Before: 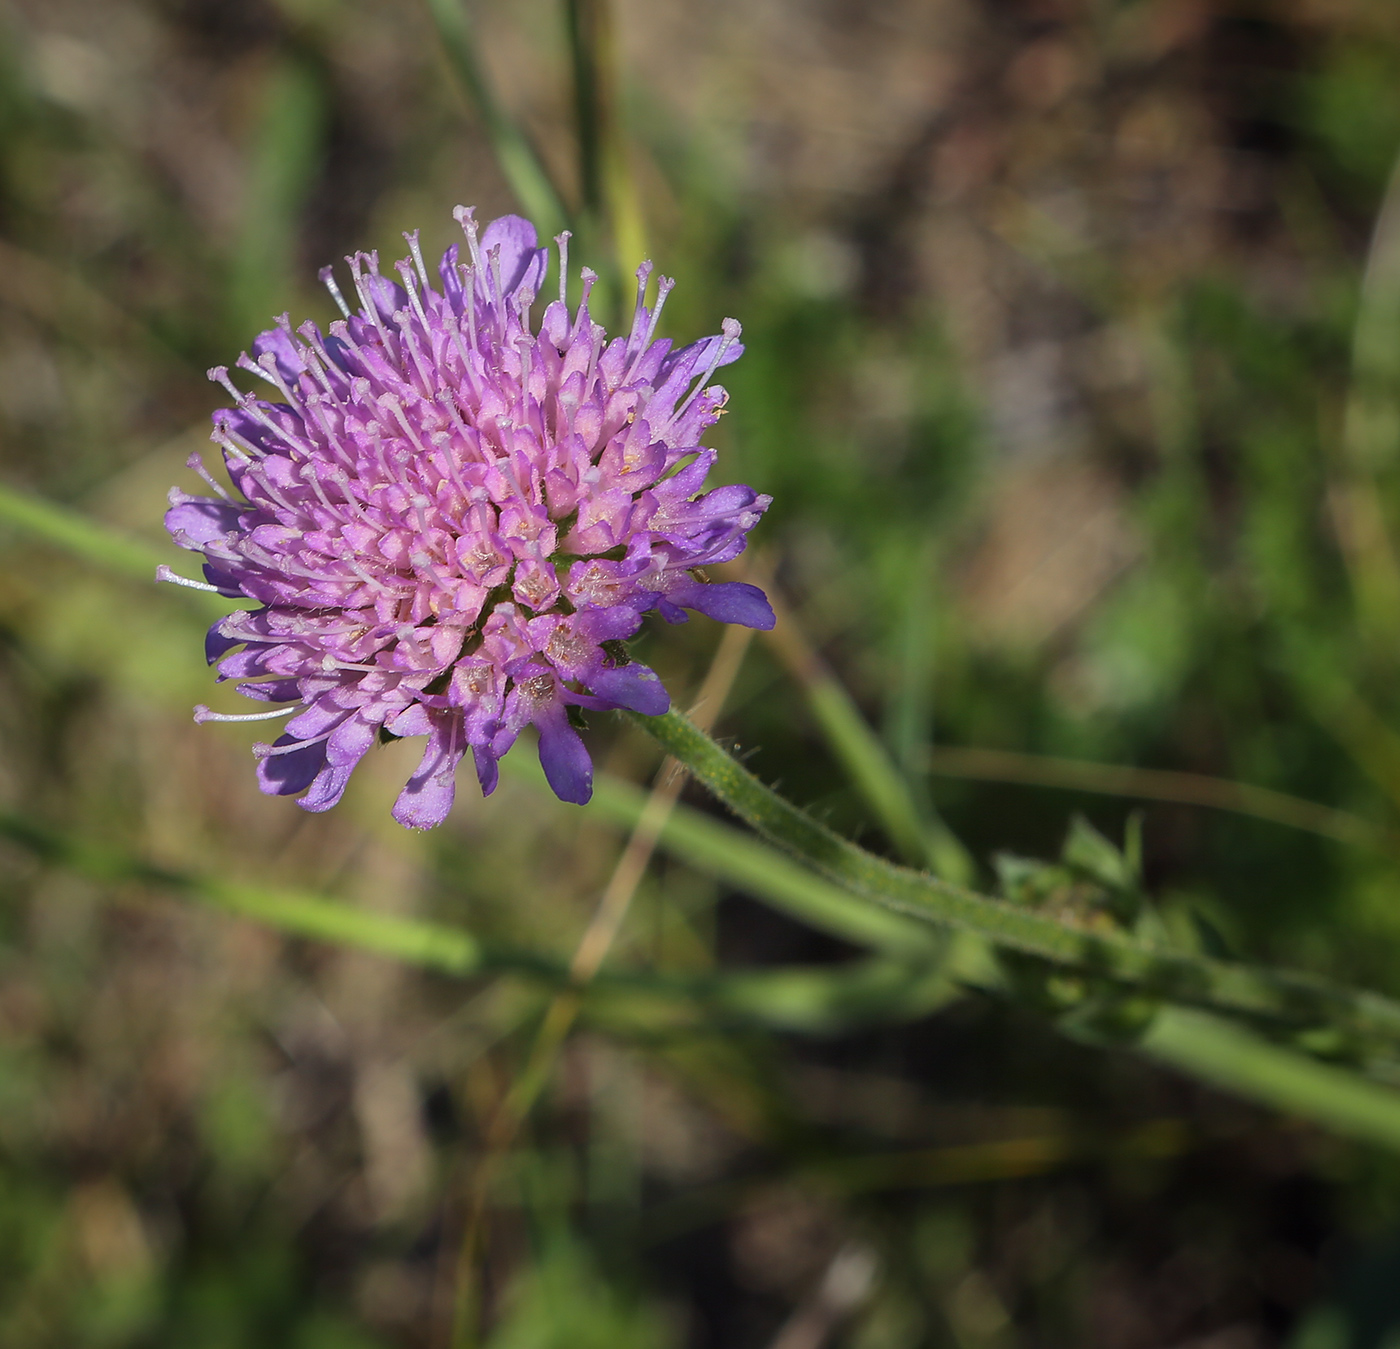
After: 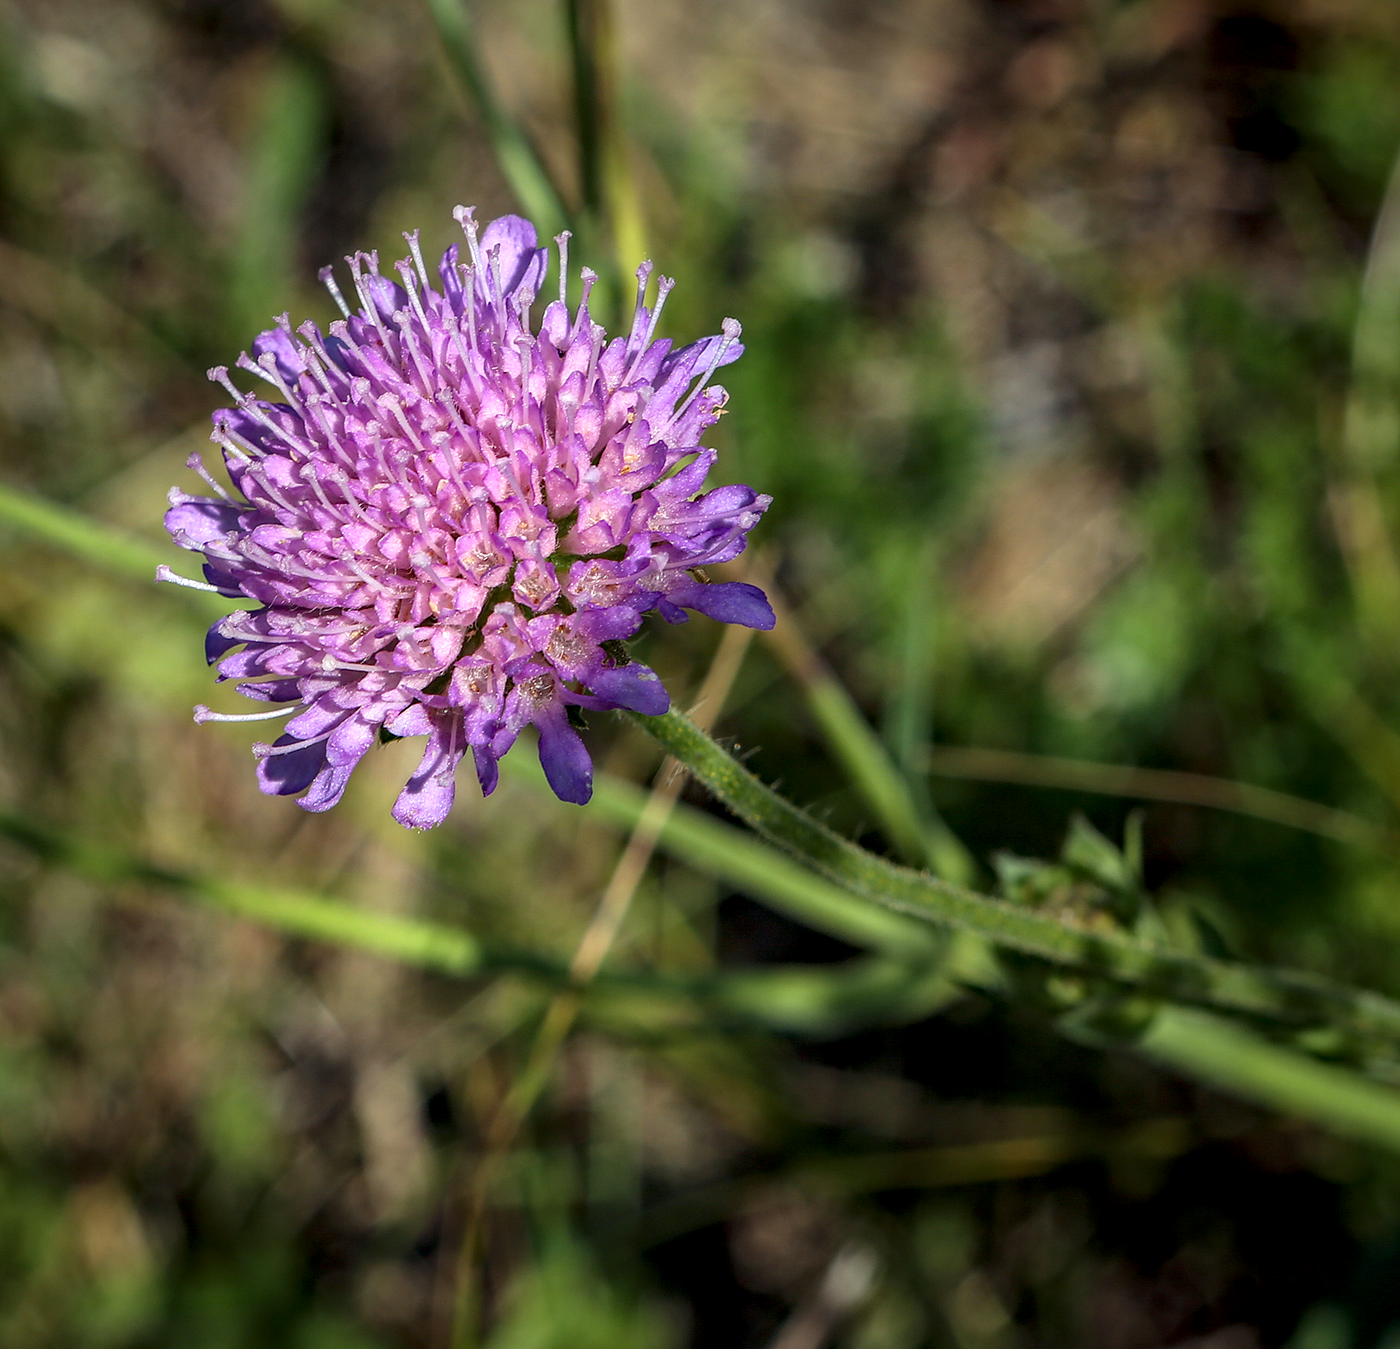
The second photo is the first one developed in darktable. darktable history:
local contrast: highlights 40%, shadows 60%, detail 136%, midtone range 0.514
haze removal: strength 0.29, distance 0.25, compatibility mode true, adaptive false
